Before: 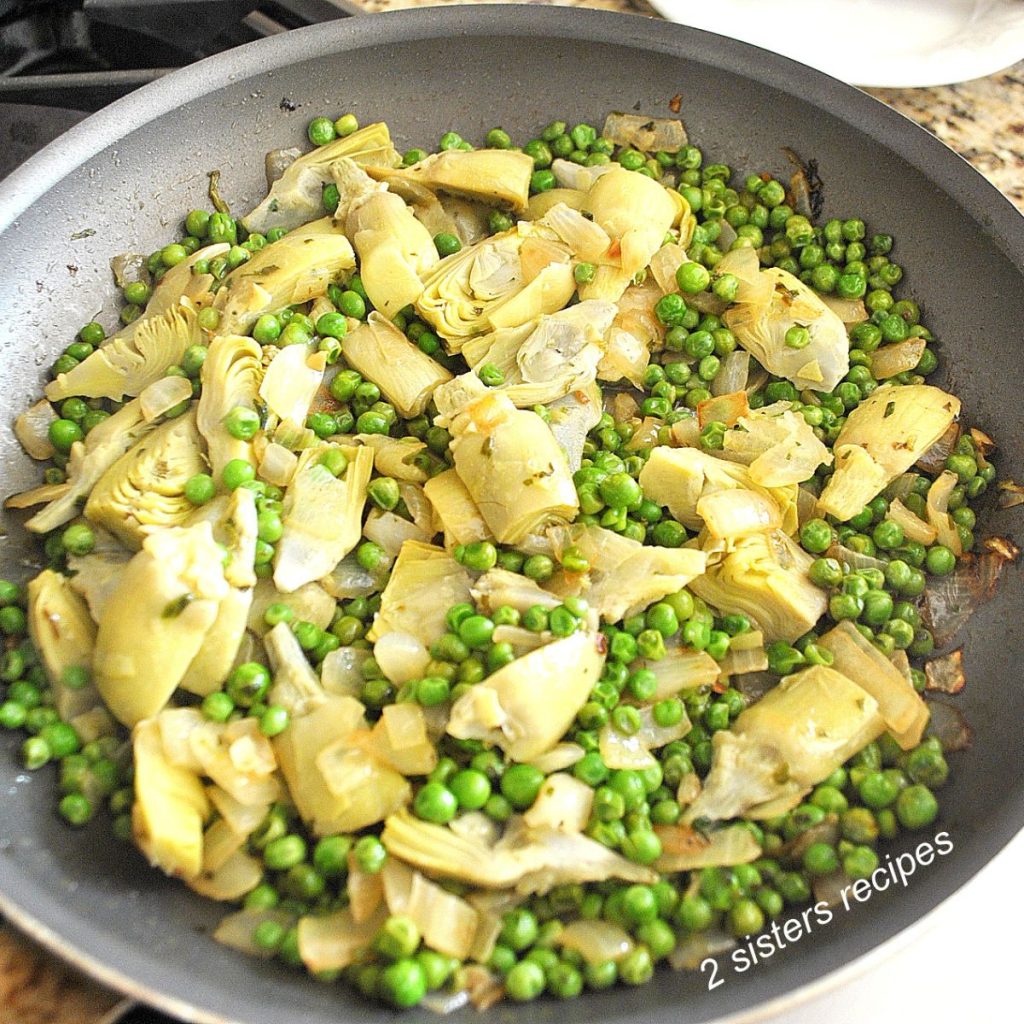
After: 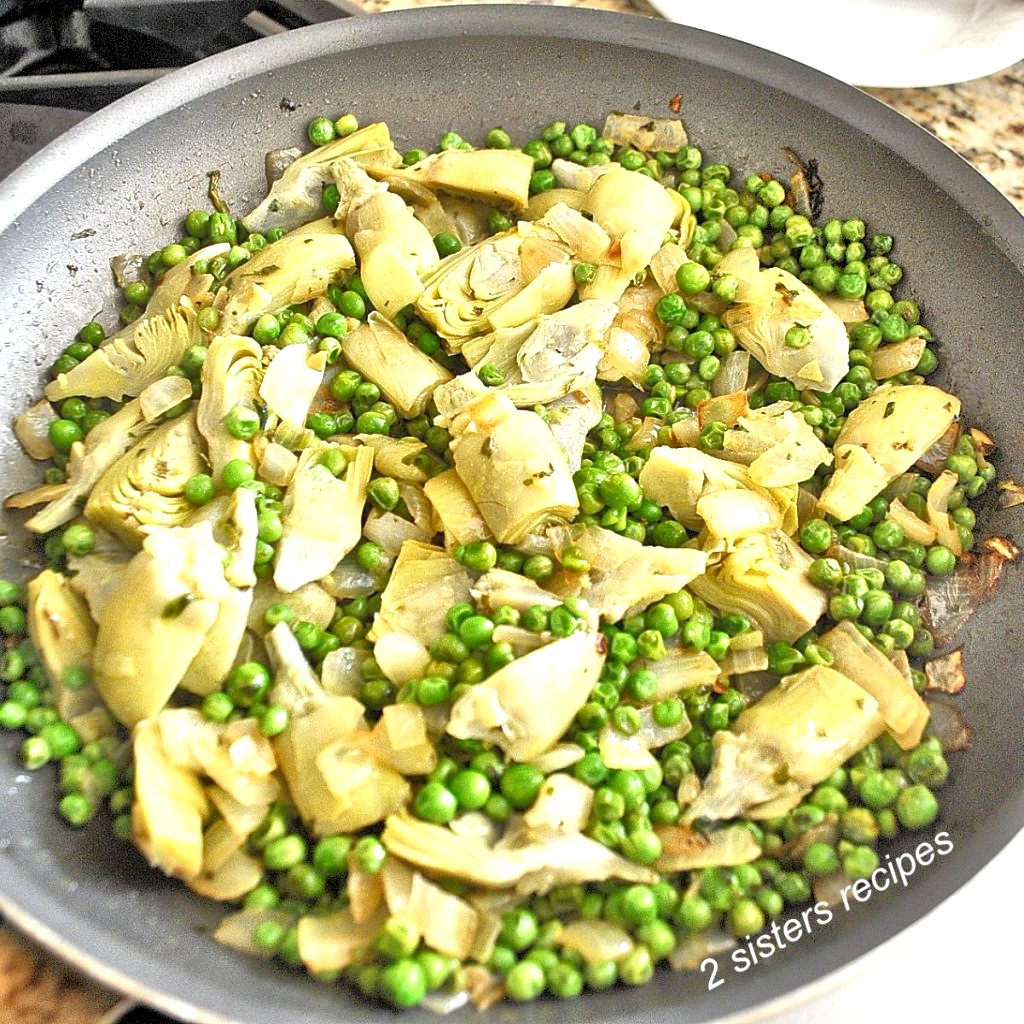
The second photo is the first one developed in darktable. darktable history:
local contrast: mode bilateral grid, contrast 70, coarseness 75, detail 180%, midtone range 0.2
tone equalizer: -7 EV 0.15 EV, -6 EV 0.6 EV, -5 EV 1.15 EV, -4 EV 1.33 EV, -3 EV 1.15 EV, -2 EV 0.6 EV, -1 EV 0.15 EV, mask exposure compensation -0.5 EV
